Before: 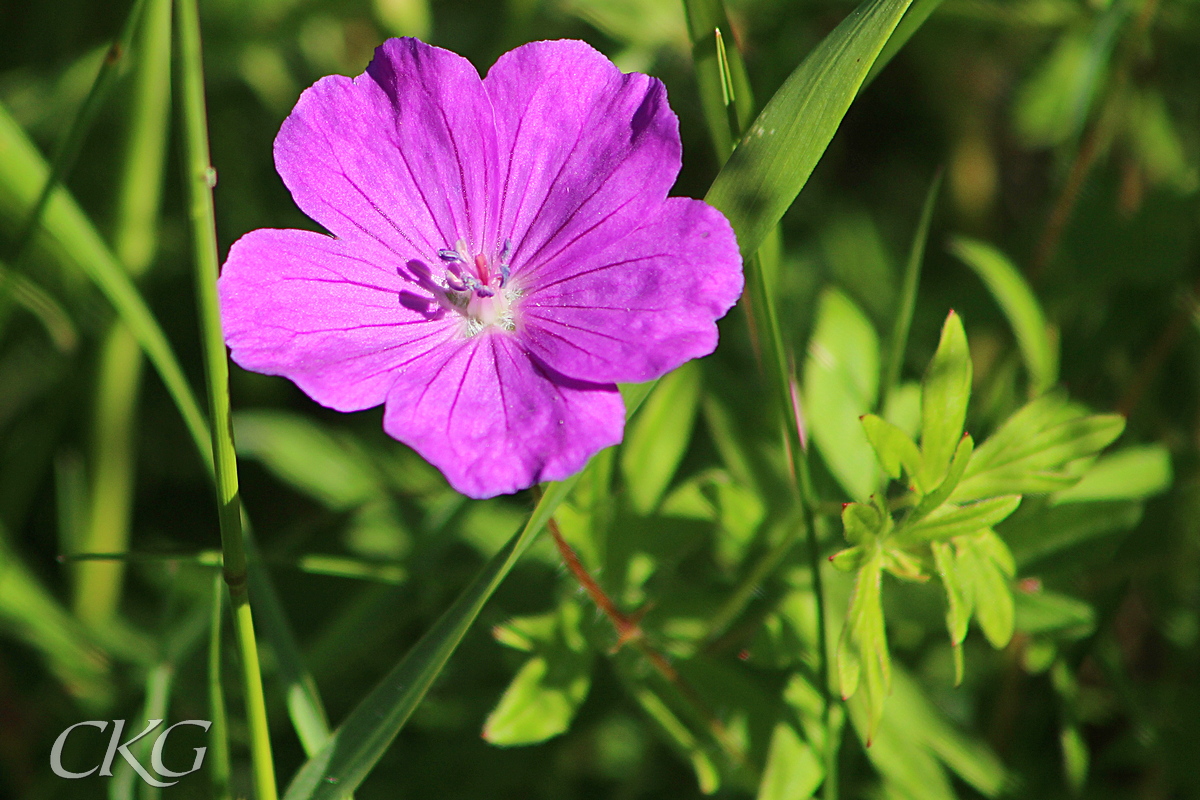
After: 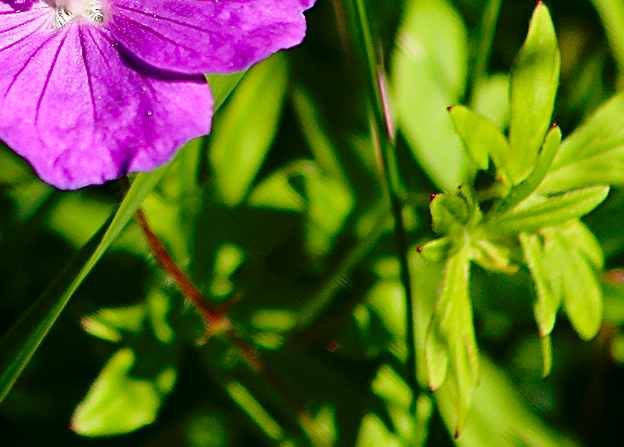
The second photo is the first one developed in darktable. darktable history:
crop: left 34.414%, top 38.661%, right 13.552%, bottom 5.343%
sharpen: on, module defaults
base curve: curves: ch0 [(0, 0) (0.073, 0.04) (0.157, 0.139) (0.492, 0.492) (0.758, 0.758) (1, 1)], preserve colors none
shadows and highlights: shadows -60.97, white point adjustment -5.08, highlights 60.72
